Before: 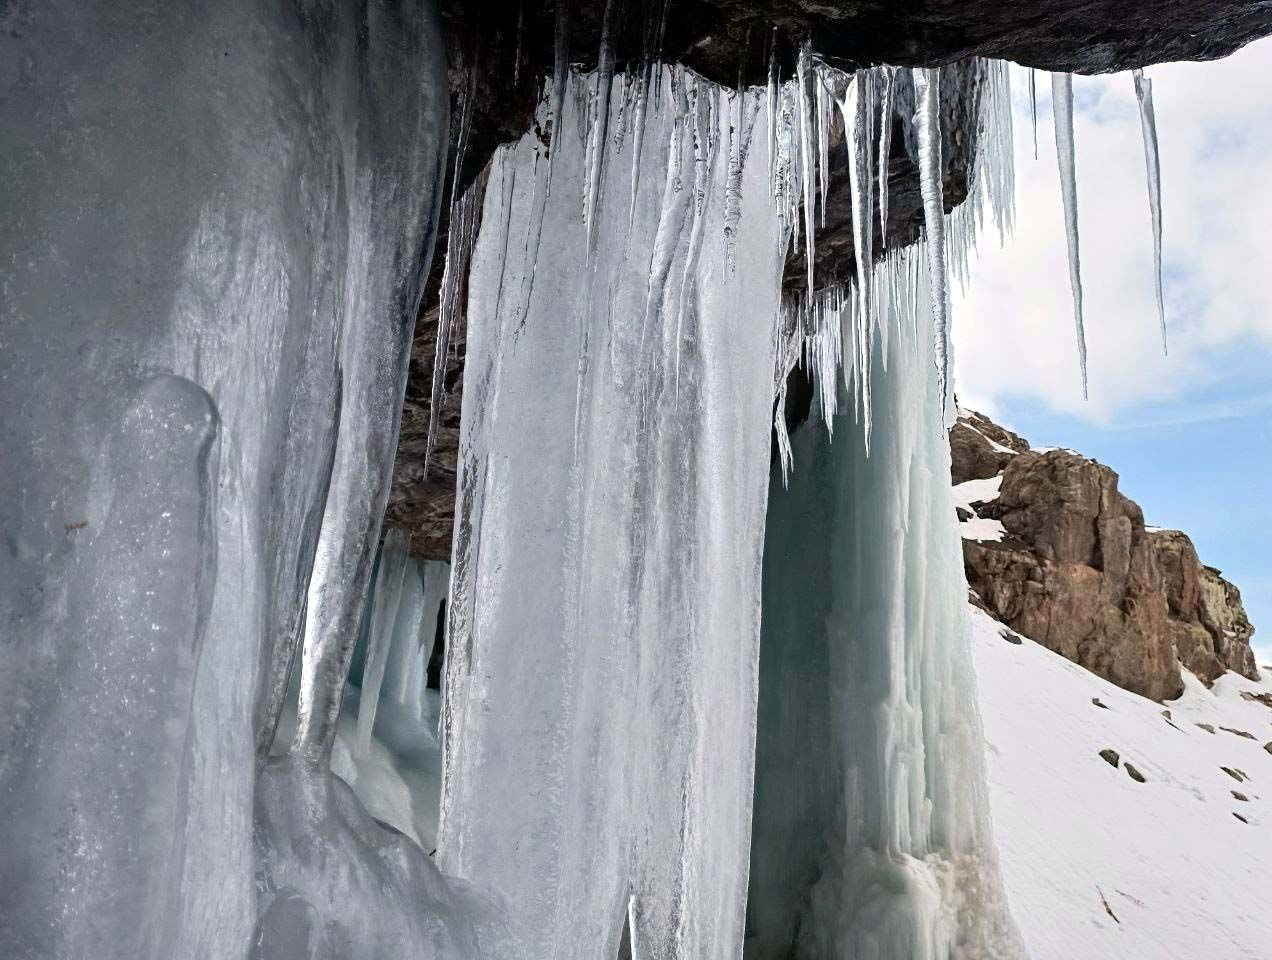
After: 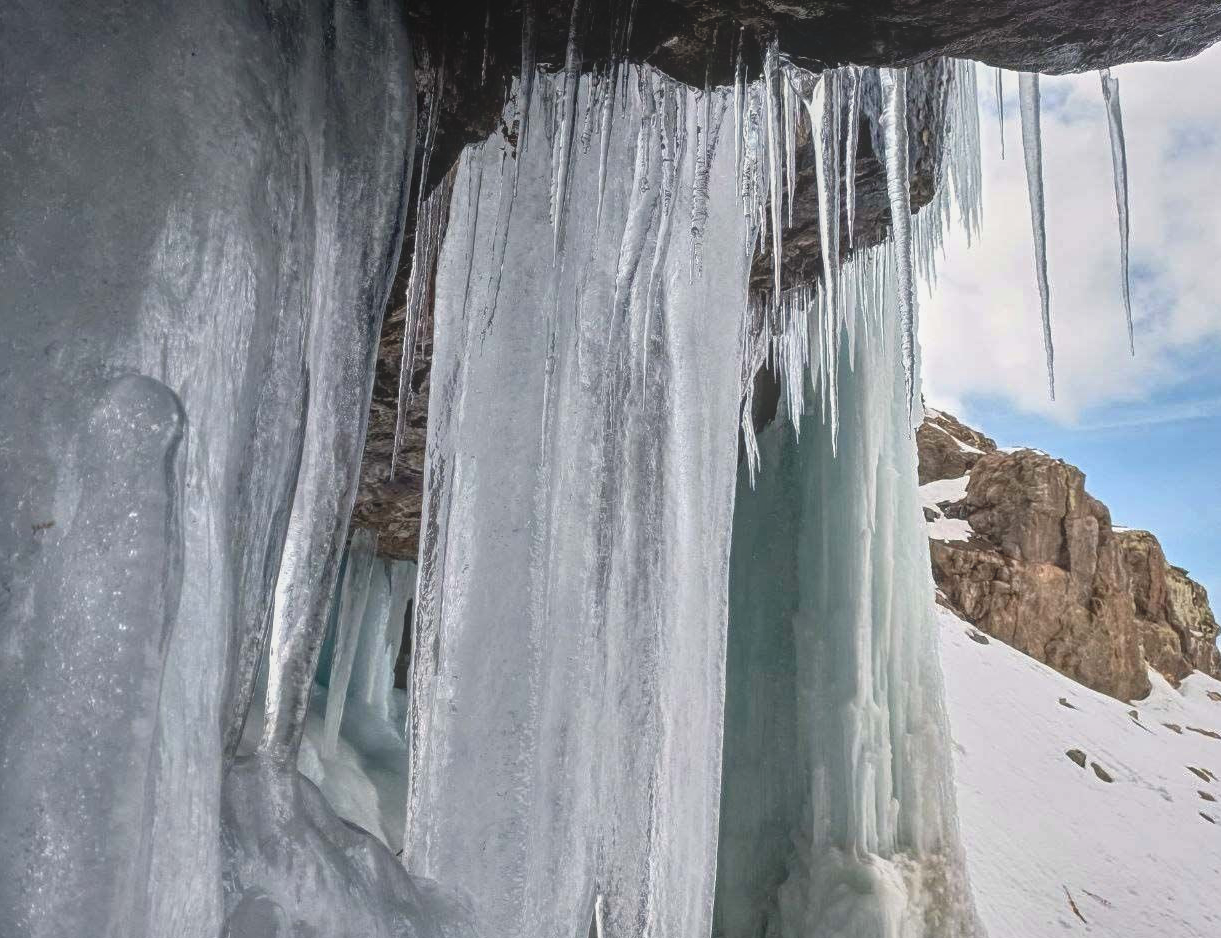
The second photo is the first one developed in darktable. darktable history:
crop and rotate: left 2.664%, right 1.338%, bottom 2.215%
local contrast: highlights 72%, shadows 16%, midtone range 0.195
shadows and highlights: shadows 4.81, soften with gaussian
